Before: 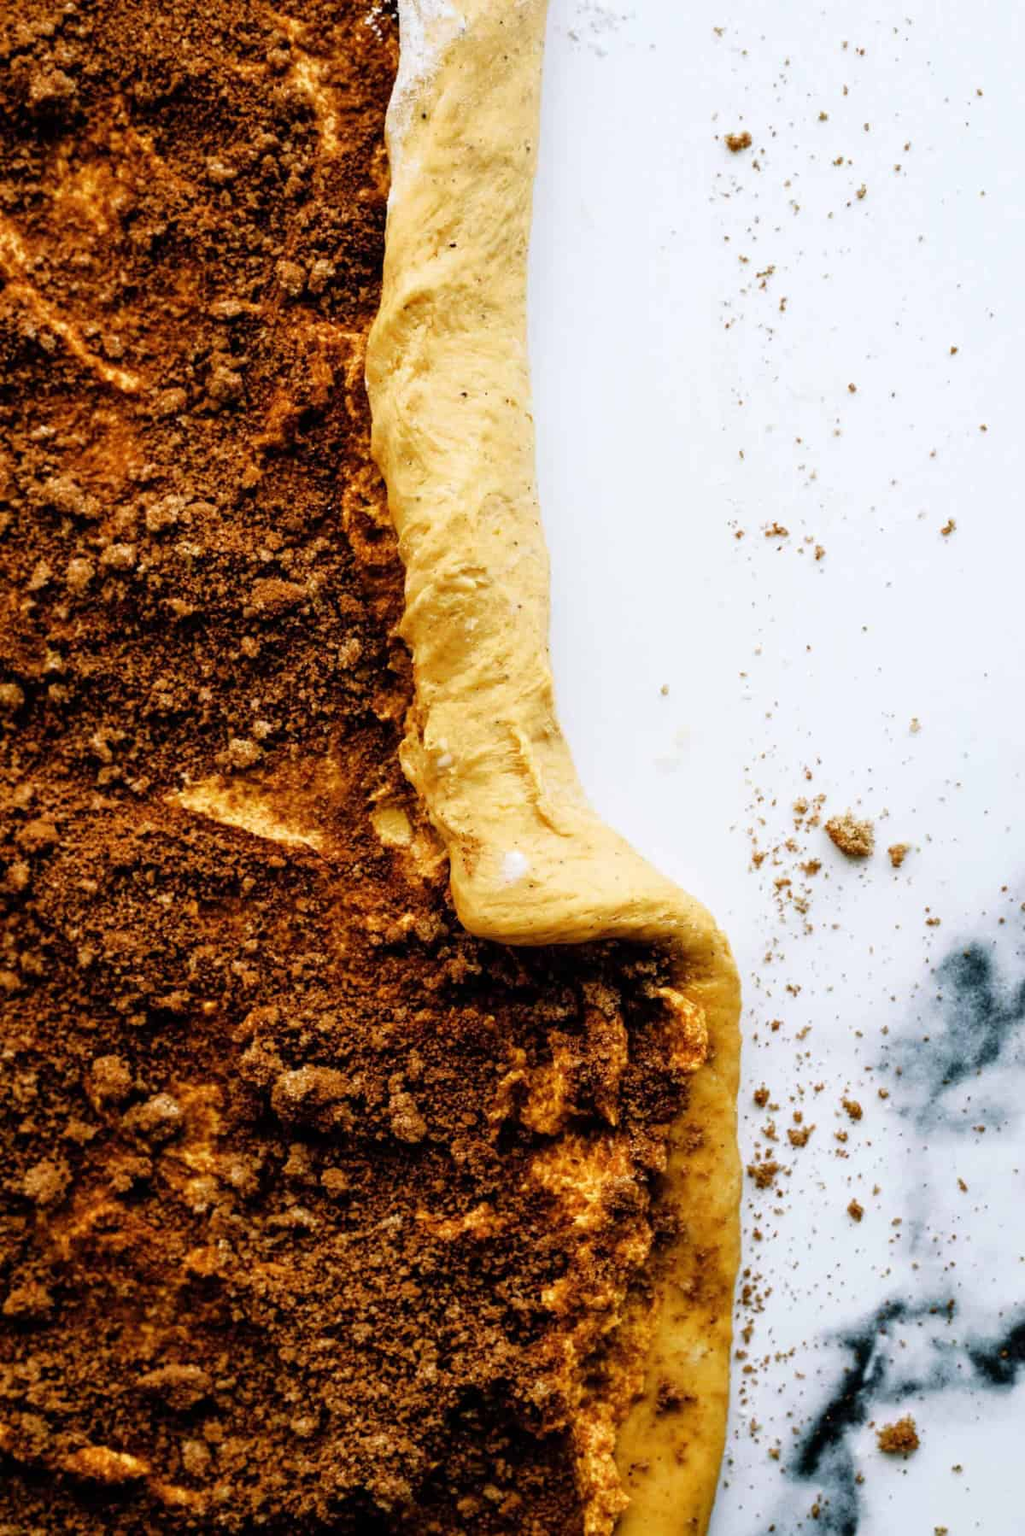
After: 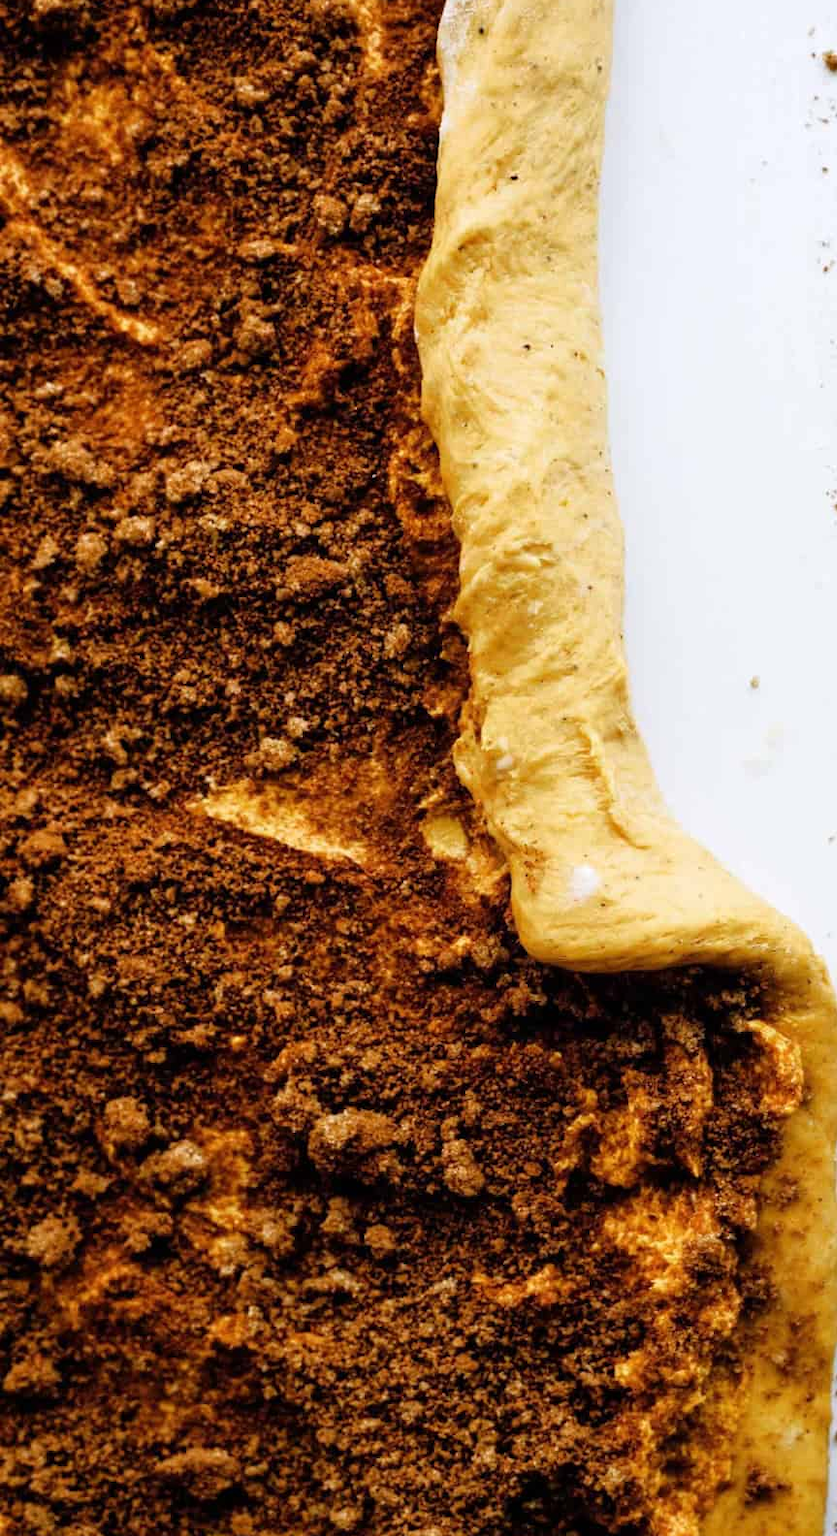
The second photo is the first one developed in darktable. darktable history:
white balance: emerald 1
crop: top 5.803%, right 27.864%, bottom 5.804%
